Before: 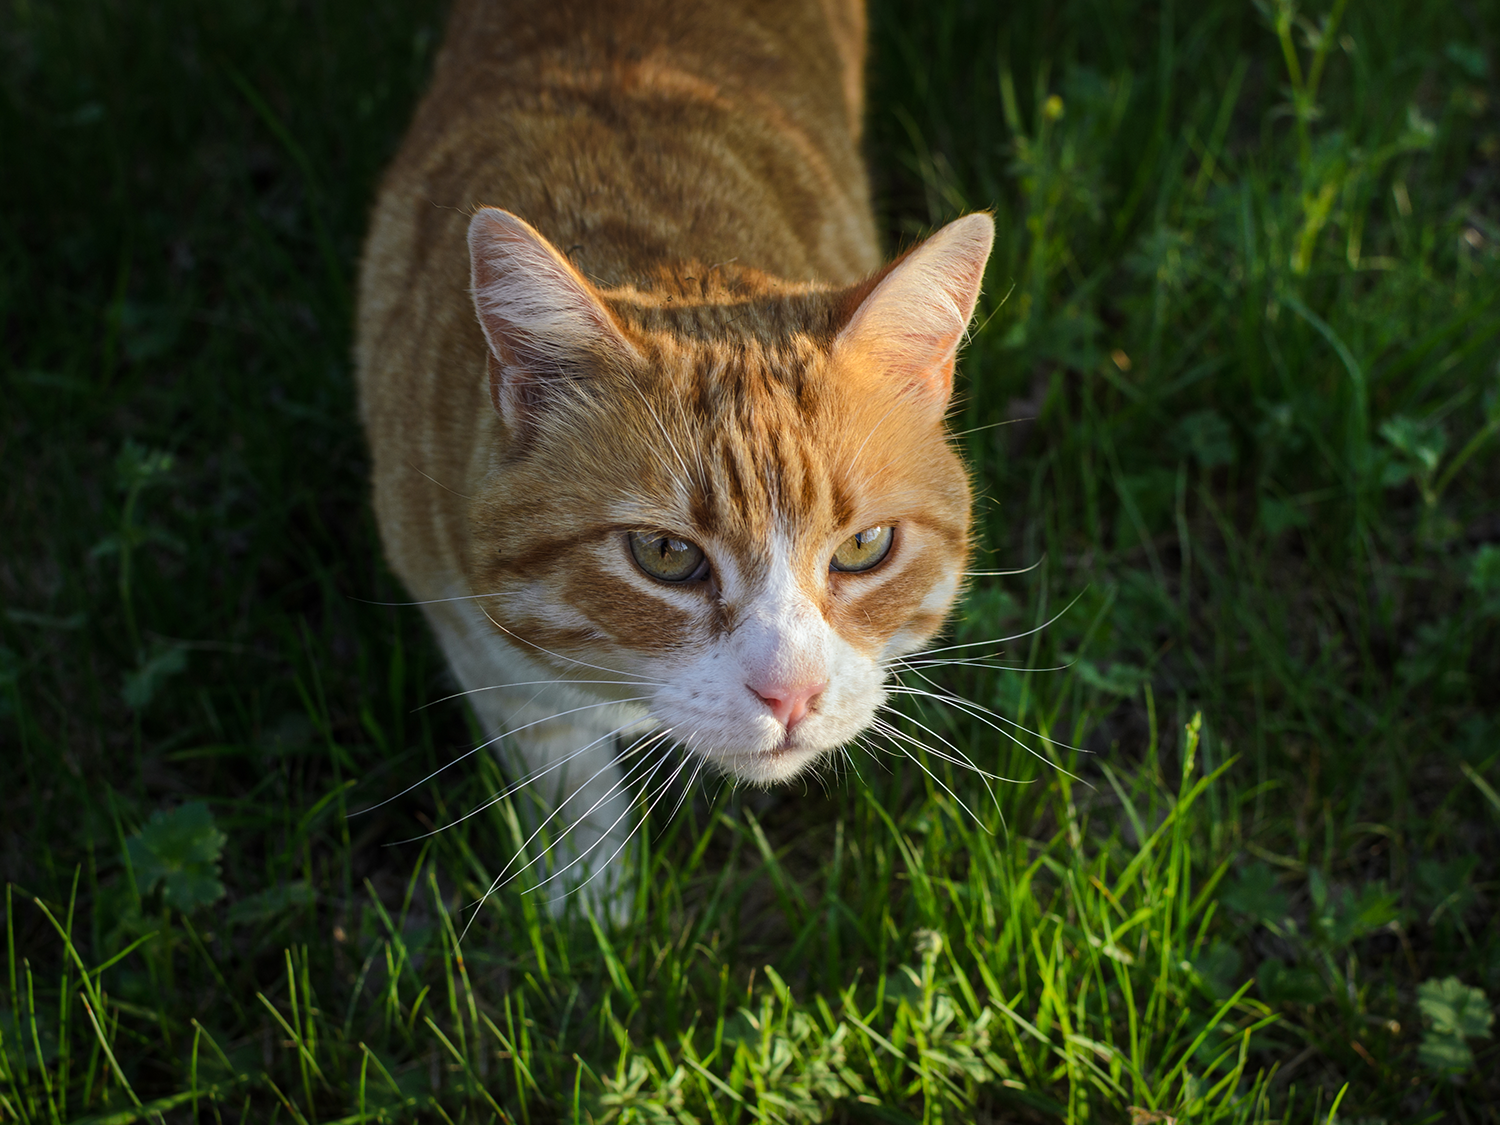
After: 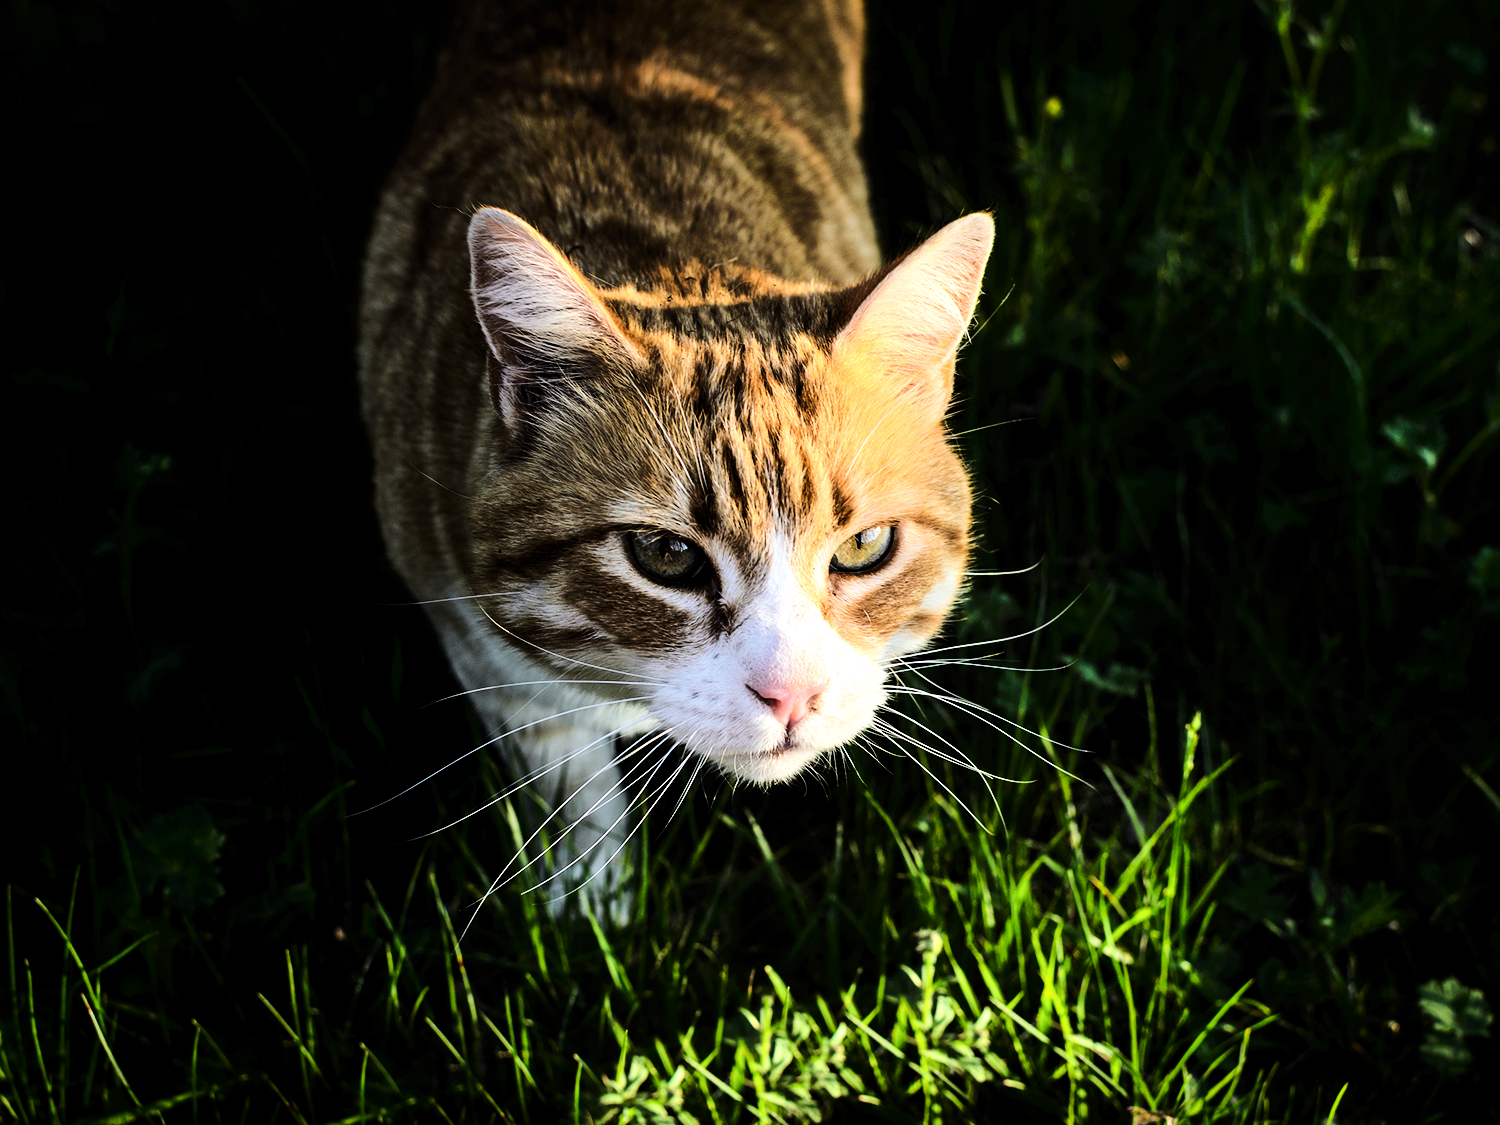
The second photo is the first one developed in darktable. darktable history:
levels: levels [0.055, 0.477, 0.9]
shadows and highlights: shadows -23.94, highlights 50.77, soften with gaussian
tone curve: curves: ch0 [(0, 0) (0.003, 0.049) (0.011, 0.052) (0.025, 0.057) (0.044, 0.069) (0.069, 0.076) (0.1, 0.09) (0.136, 0.111) (0.177, 0.15) (0.224, 0.197) (0.277, 0.267) (0.335, 0.366) (0.399, 0.477) (0.468, 0.561) (0.543, 0.651) (0.623, 0.733) (0.709, 0.804) (0.801, 0.869) (0.898, 0.924) (1, 1)]
tone equalizer: mask exposure compensation -0.512 EV
filmic rgb: black relative exposure -5.1 EV, white relative exposure 3.5 EV, hardness 3.18, contrast 1.3, highlights saturation mix -49.95%
